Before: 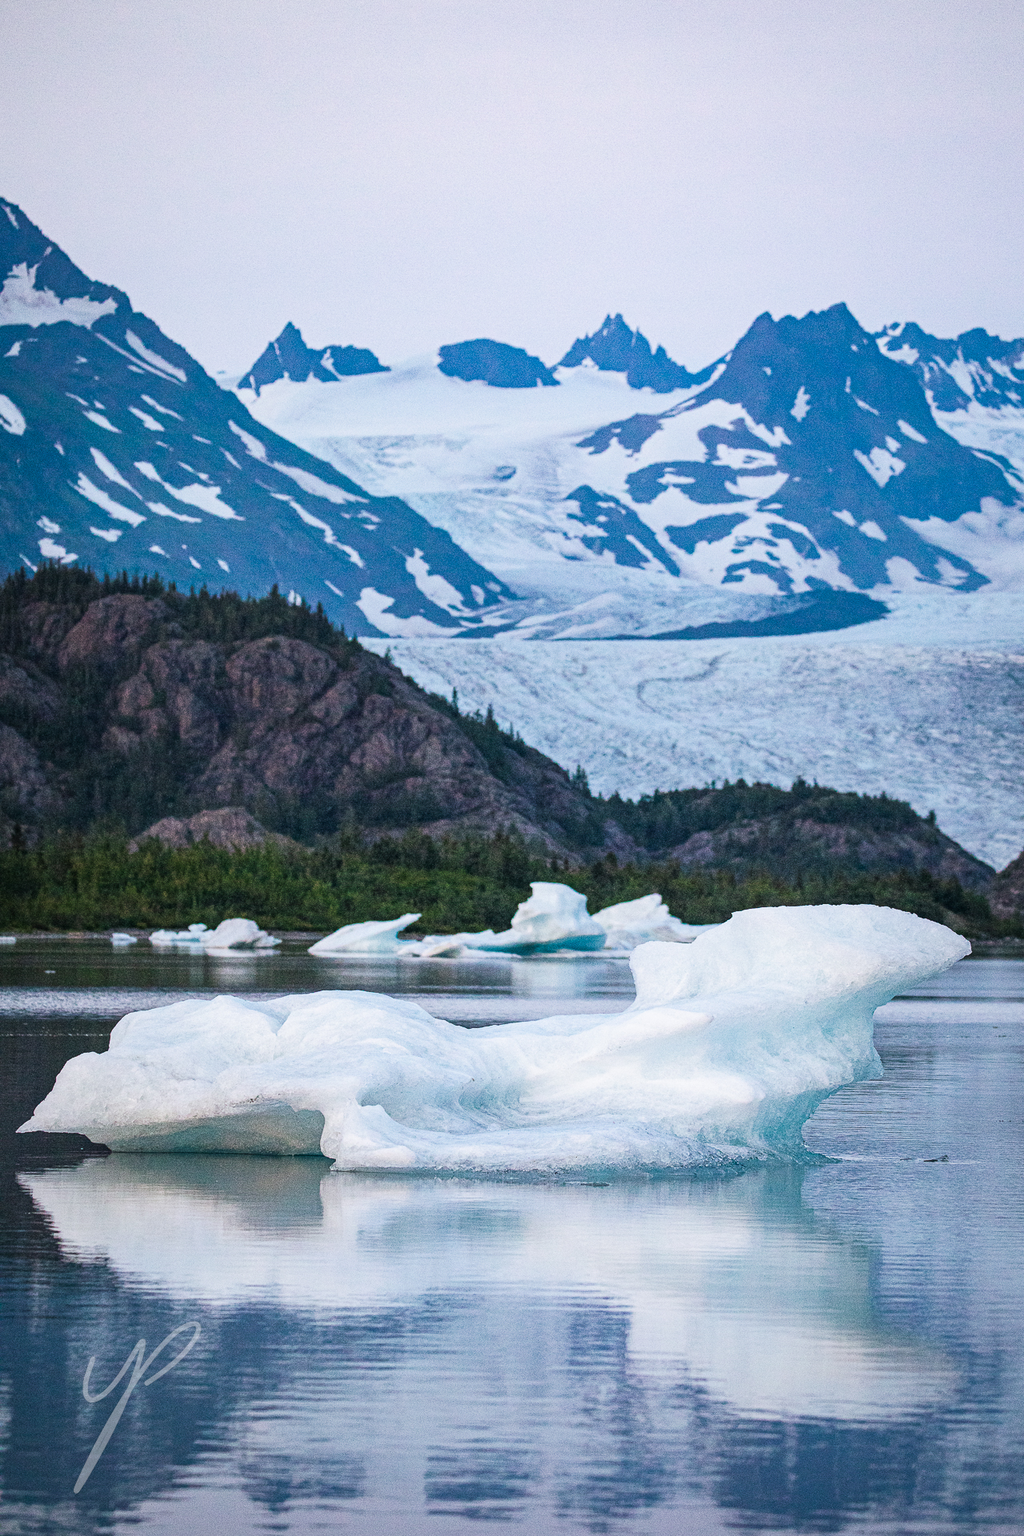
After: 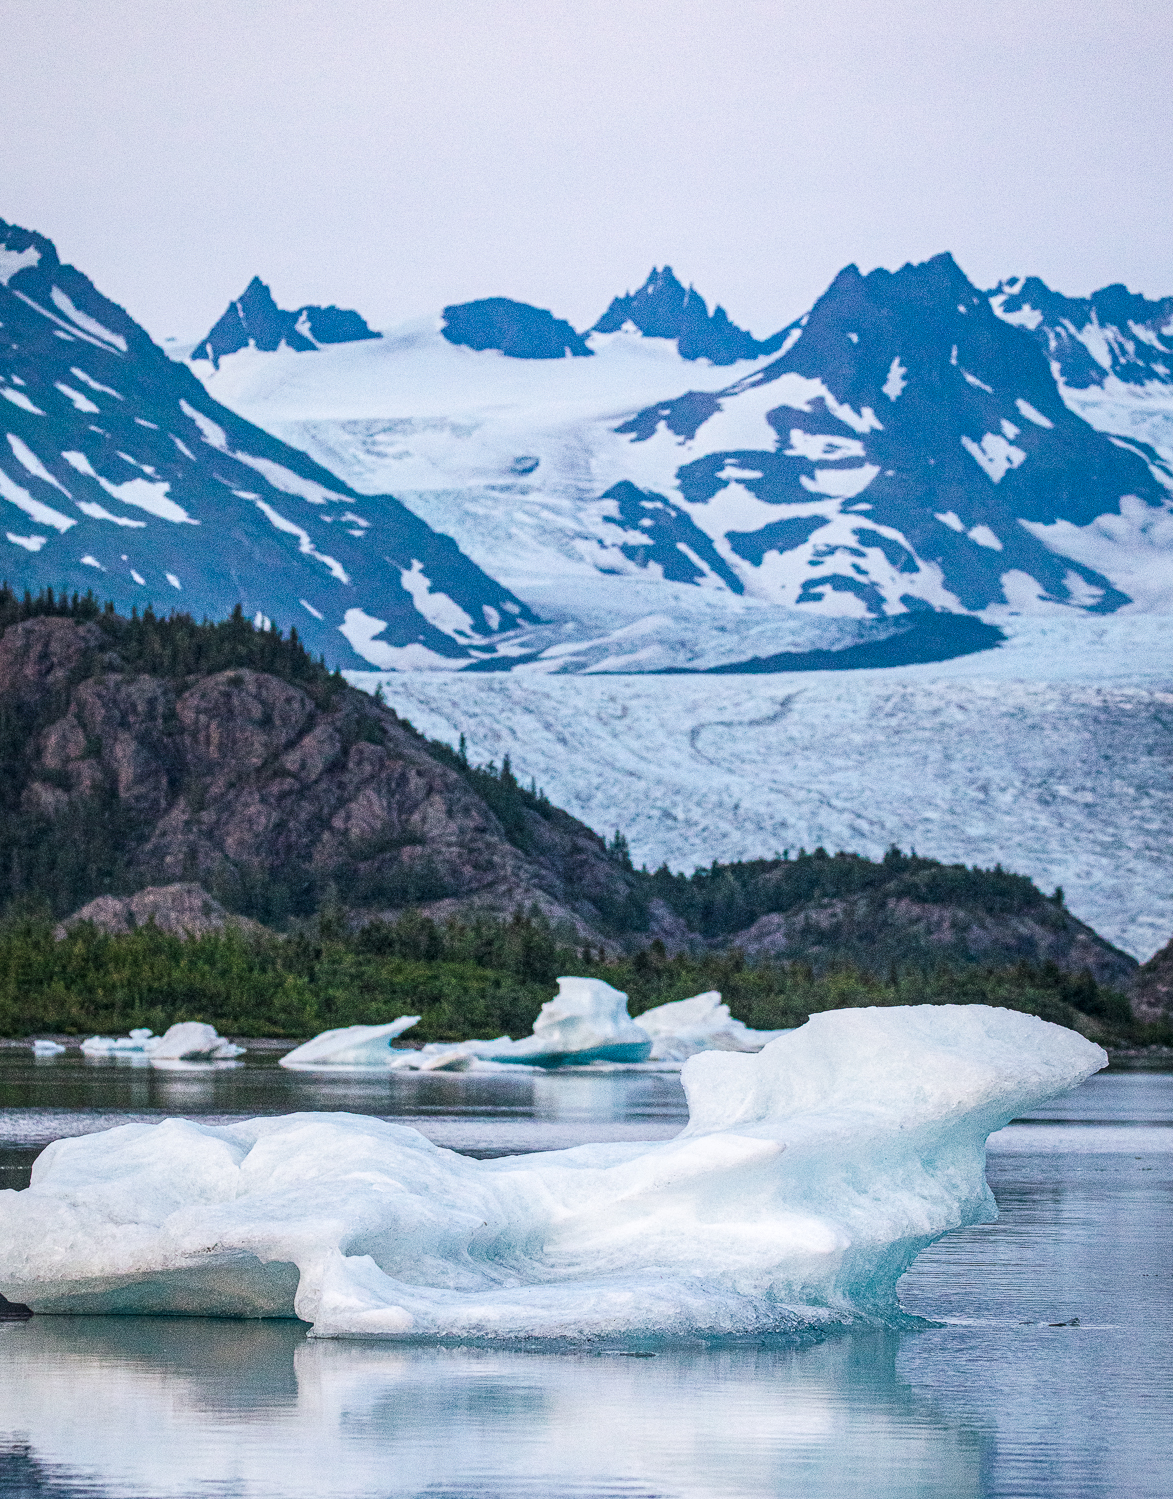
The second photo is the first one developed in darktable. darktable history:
crop: left 8.291%, top 6.58%, bottom 15.312%
tone equalizer: mask exposure compensation -0.495 EV
local contrast: on, module defaults
